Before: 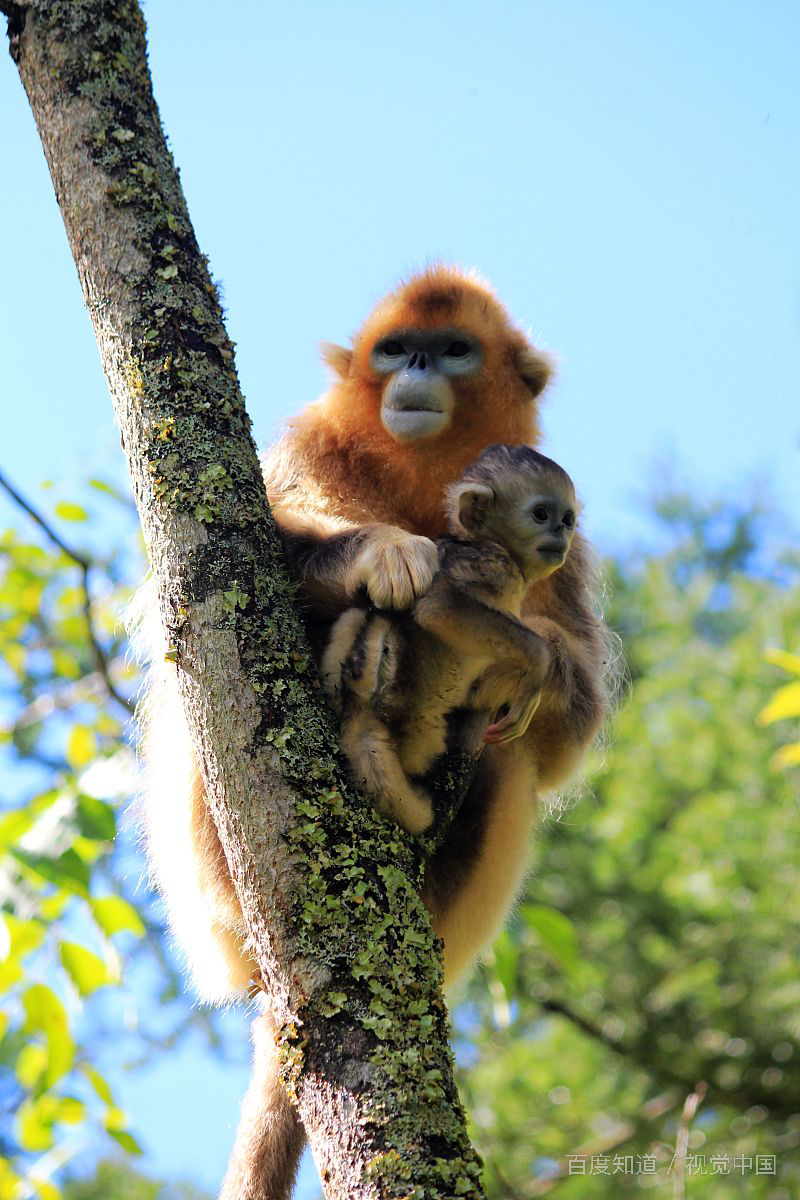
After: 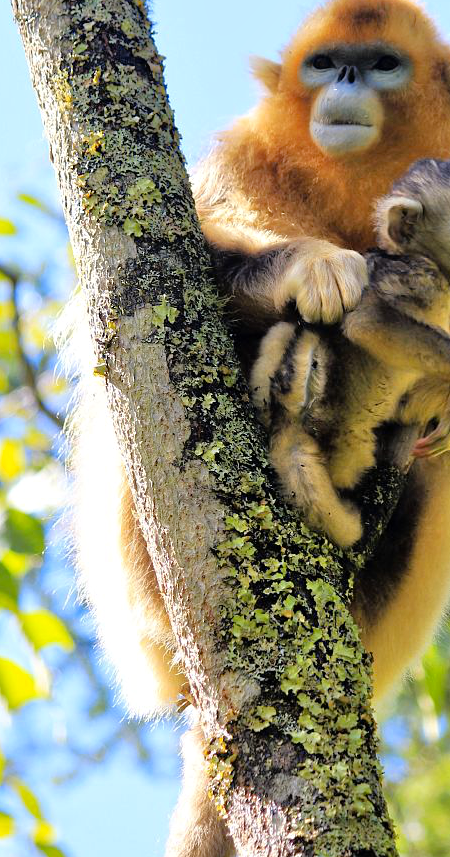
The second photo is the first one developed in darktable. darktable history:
crop: left 8.966%, top 23.852%, right 34.699%, bottom 4.703%
color contrast: green-magenta contrast 0.8, blue-yellow contrast 1.1, unbound 0
tone equalizer: -7 EV 0.15 EV, -6 EV 0.6 EV, -5 EV 1.15 EV, -4 EV 1.33 EV, -3 EV 1.15 EV, -2 EV 0.6 EV, -1 EV 0.15 EV, mask exposure compensation -0.5 EV
